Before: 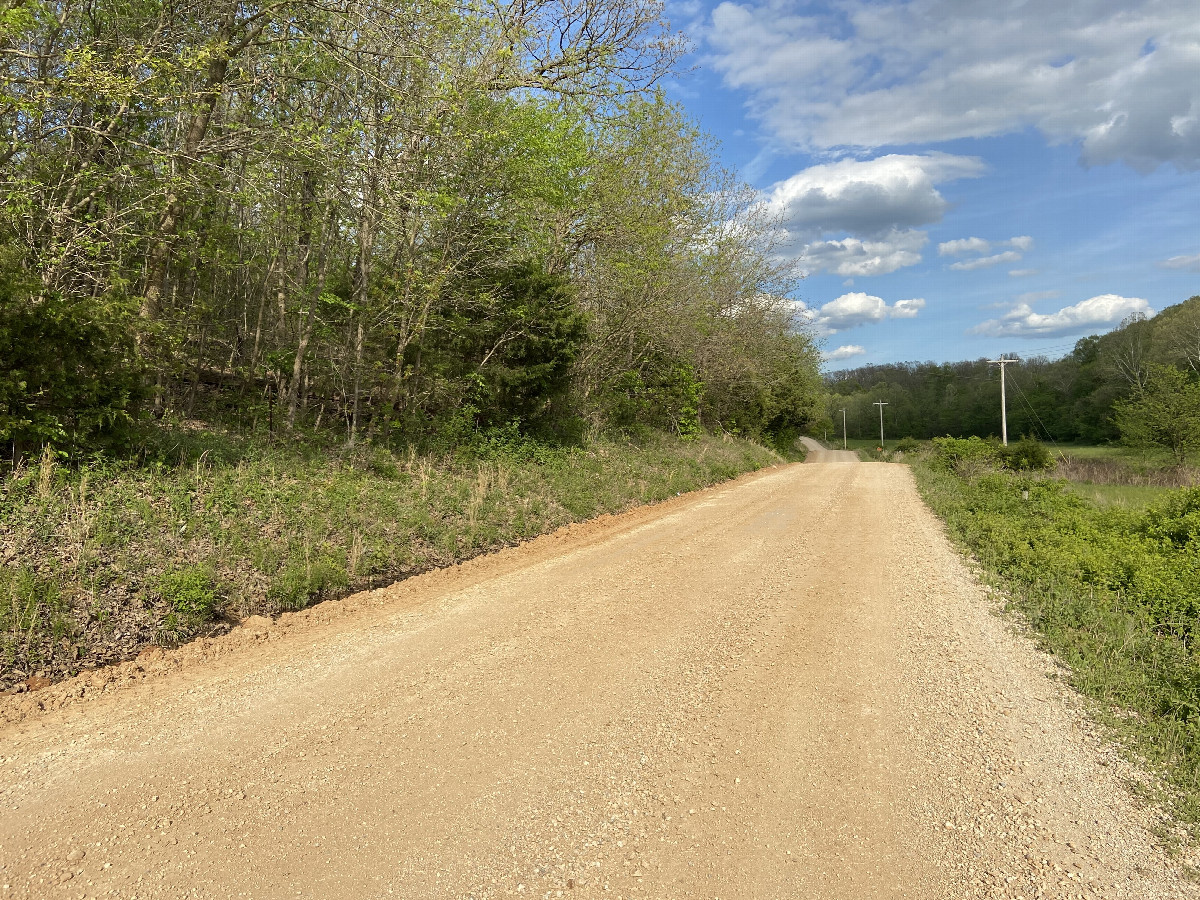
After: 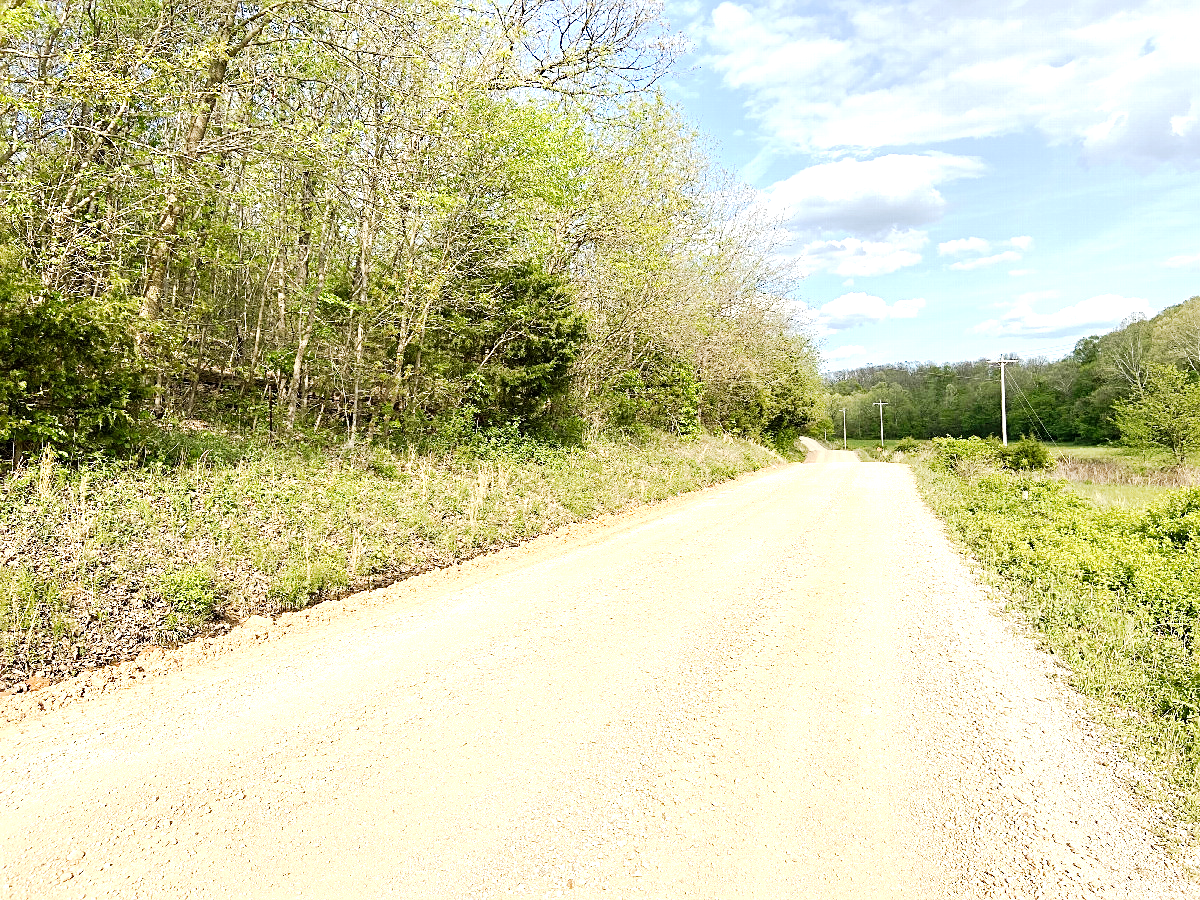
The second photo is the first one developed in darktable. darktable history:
sharpen: radius 2.16, amount 0.378, threshold 0.017
base curve: curves: ch0 [(0, 0) (0.472, 0.455) (1, 1)], preserve colors none
exposure: black level correction 0, exposure 1.375 EV, compensate highlight preservation false
tone curve: curves: ch0 [(0, 0) (0.037, 0.011) (0.135, 0.093) (0.266, 0.281) (0.461, 0.555) (0.581, 0.716) (0.675, 0.793) (0.767, 0.849) (0.91, 0.924) (1, 0.979)]; ch1 [(0, 0) (0.292, 0.278) (0.431, 0.418) (0.493, 0.479) (0.506, 0.5) (0.532, 0.537) (0.562, 0.581) (0.641, 0.663) (0.754, 0.76) (1, 1)]; ch2 [(0, 0) (0.294, 0.3) (0.361, 0.372) (0.429, 0.445) (0.478, 0.486) (0.502, 0.498) (0.518, 0.522) (0.531, 0.549) (0.561, 0.59) (0.64, 0.655) (0.693, 0.706) (0.845, 0.833) (1, 0.951)], preserve colors none
